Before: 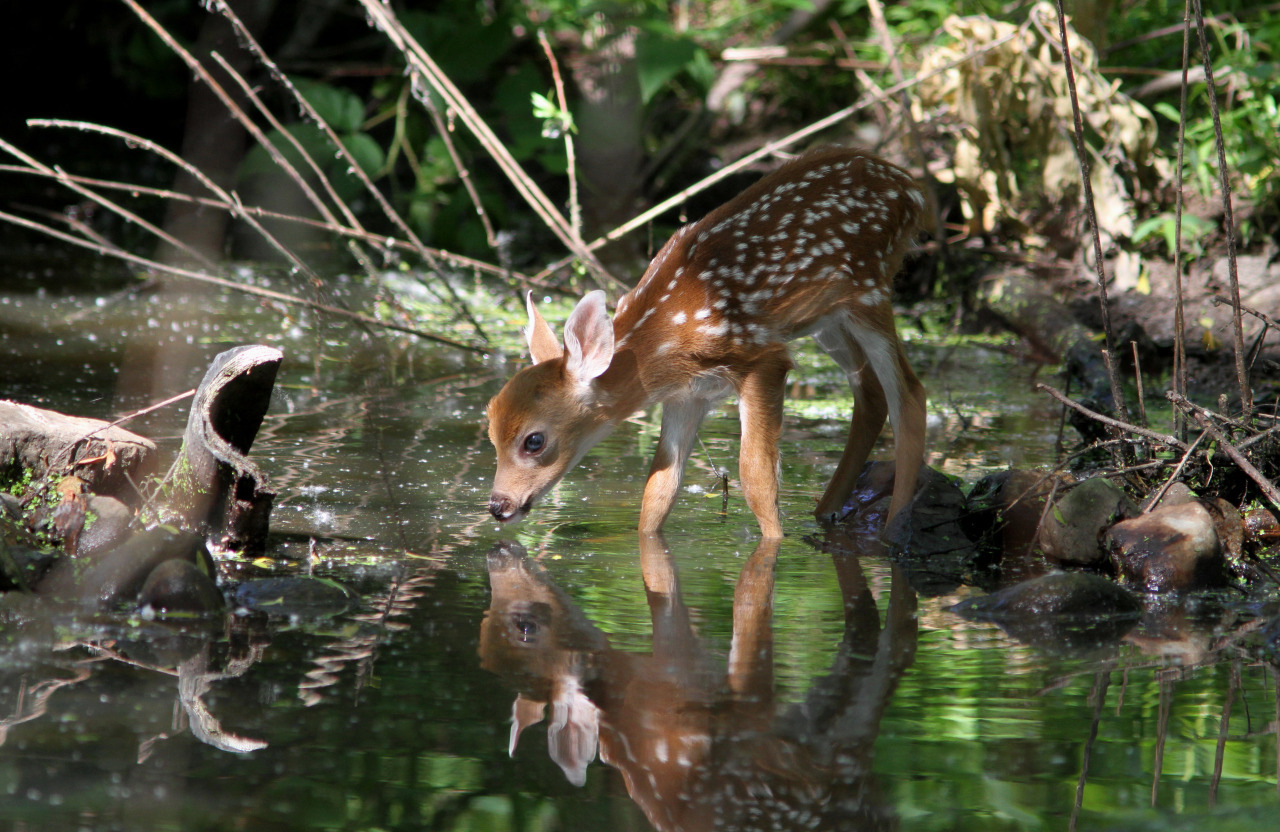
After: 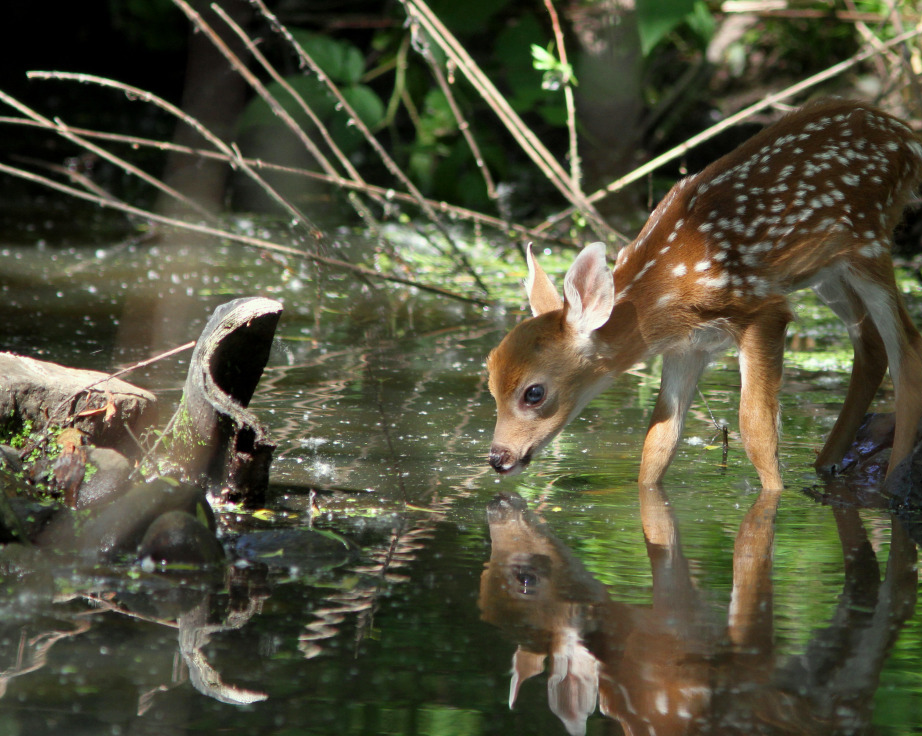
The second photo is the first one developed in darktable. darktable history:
color correction: highlights a* -4.36, highlights b* 7.07
crop: top 5.781%, right 27.903%, bottom 5.686%
